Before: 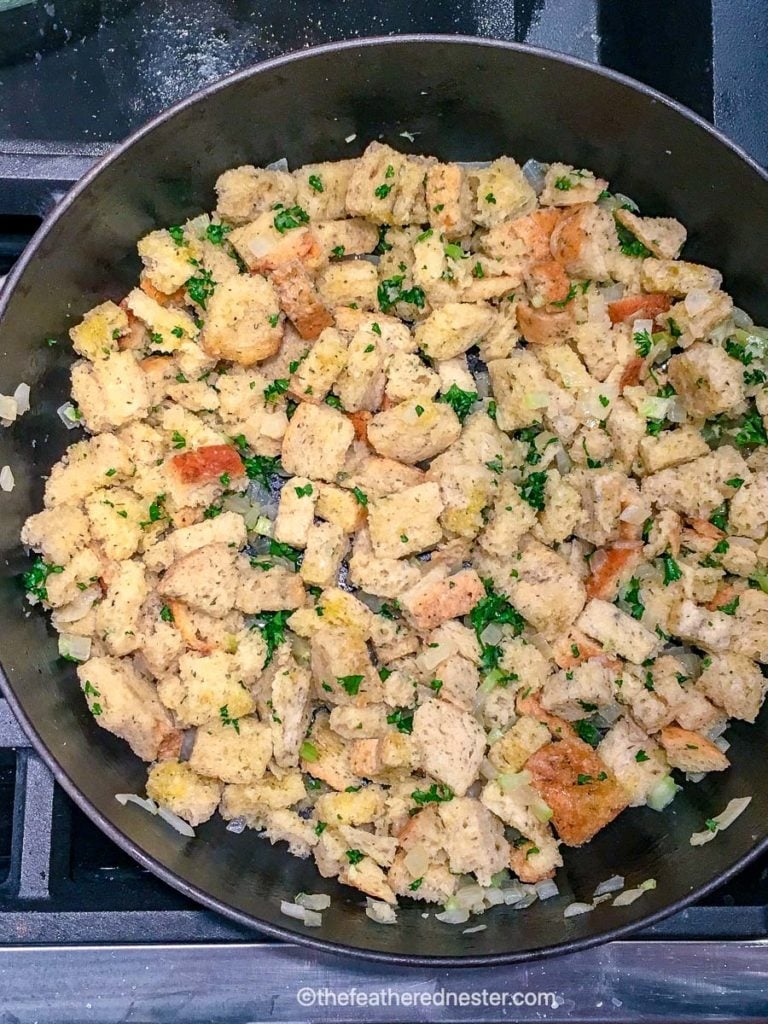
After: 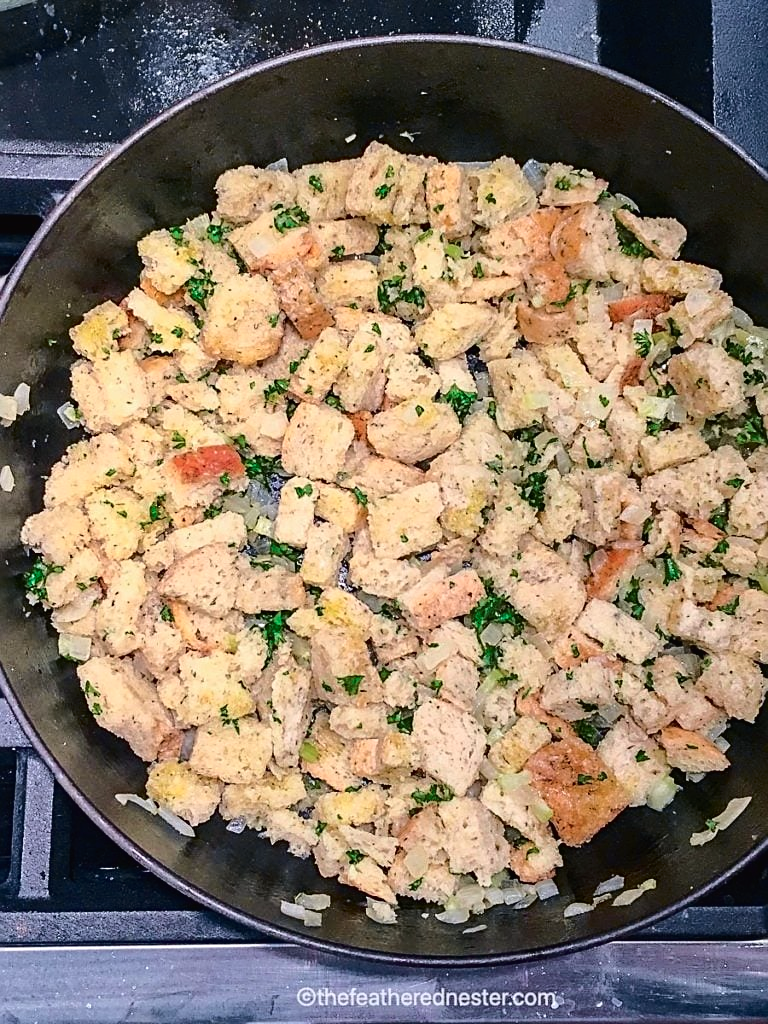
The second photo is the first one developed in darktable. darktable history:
sharpen: on, module defaults
tone curve: curves: ch0 [(0.003, 0.015) (0.104, 0.07) (0.239, 0.201) (0.327, 0.317) (0.401, 0.443) (0.495, 0.55) (0.65, 0.68) (0.832, 0.858) (1, 0.977)]; ch1 [(0, 0) (0.161, 0.092) (0.35, 0.33) (0.379, 0.401) (0.447, 0.476) (0.495, 0.499) (0.515, 0.518) (0.55, 0.557) (0.621, 0.615) (0.718, 0.734) (1, 1)]; ch2 [(0, 0) (0.359, 0.372) (0.437, 0.437) (0.502, 0.501) (0.534, 0.537) (0.599, 0.586) (1, 1)], color space Lab, independent channels, preserve colors none
